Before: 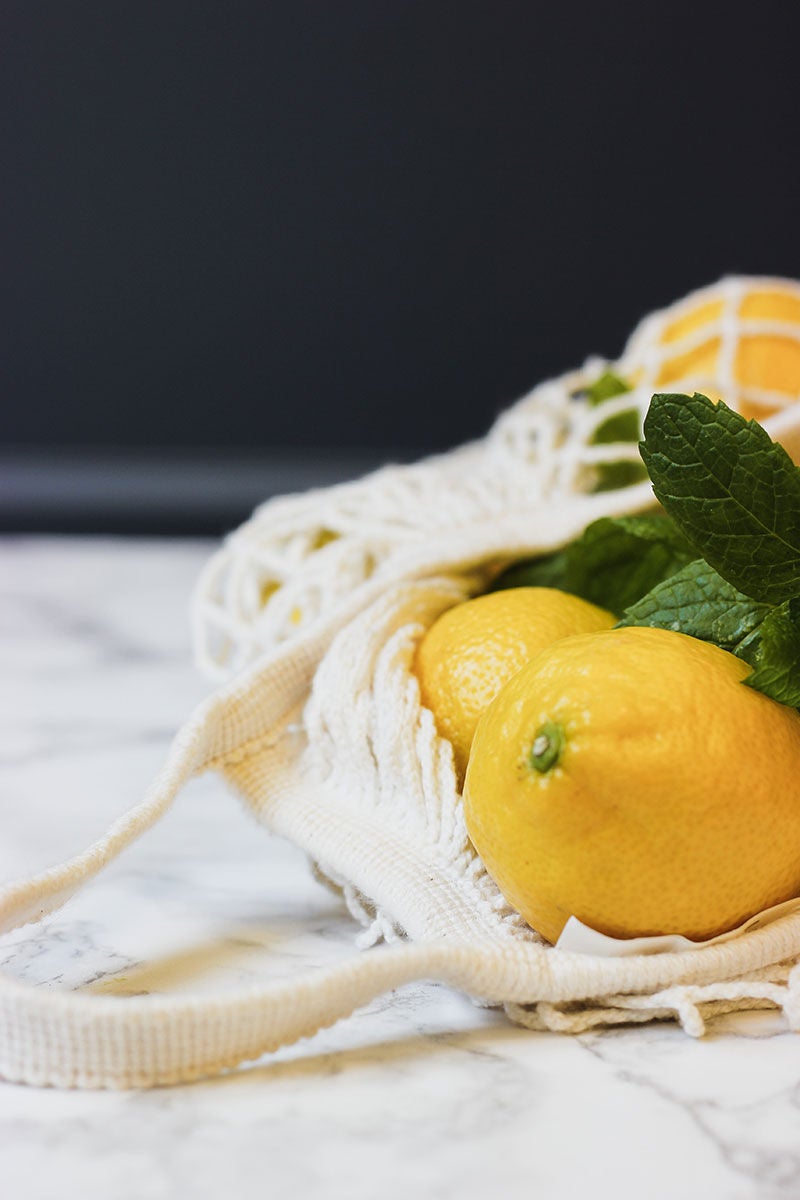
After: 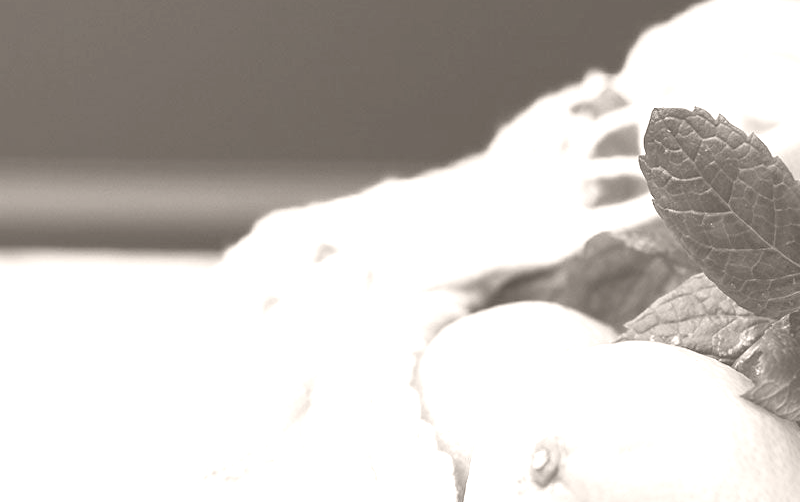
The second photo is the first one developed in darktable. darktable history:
crop and rotate: top 23.84%, bottom 34.294%
colorize: hue 34.49°, saturation 35.33%, source mix 100%, lightness 55%, version 1
exposure: compensate highlight preservation false
color correction: highlights a* 10.44, highlights b* 30.04, shadows a* 2.73, shadows b* 17.51, saturation 1.72
